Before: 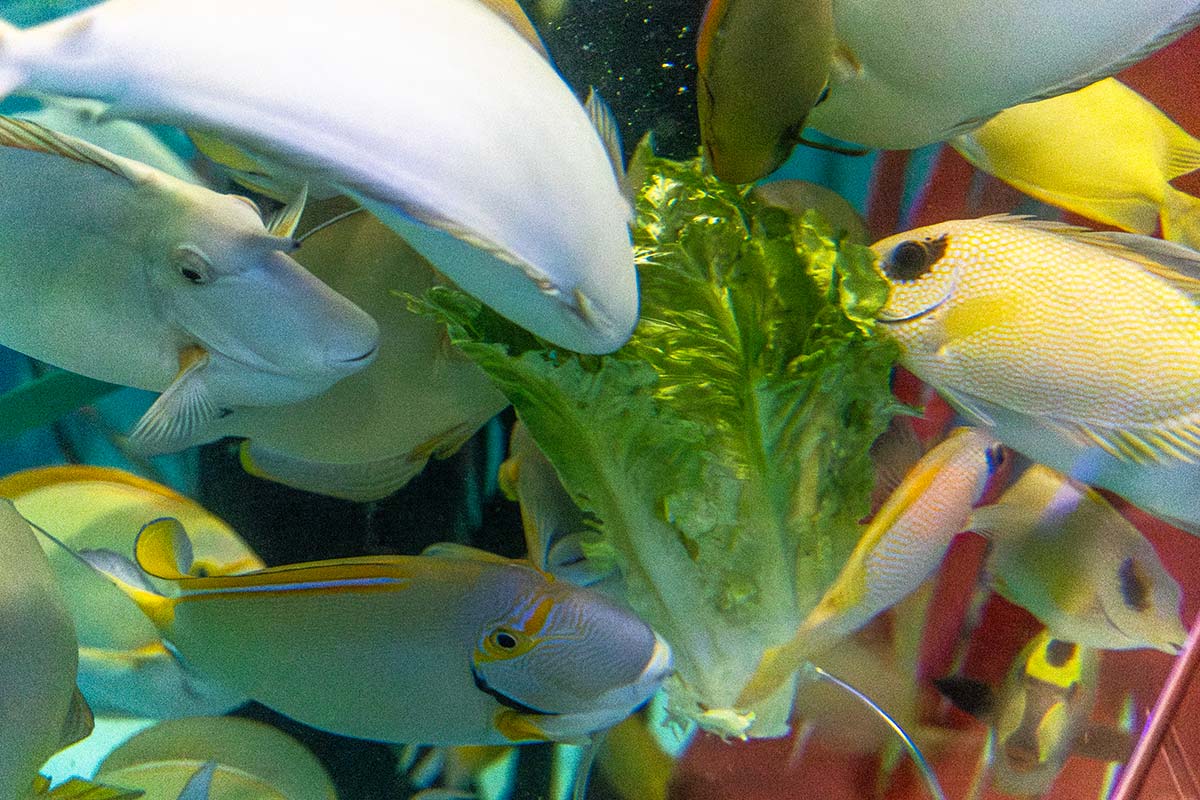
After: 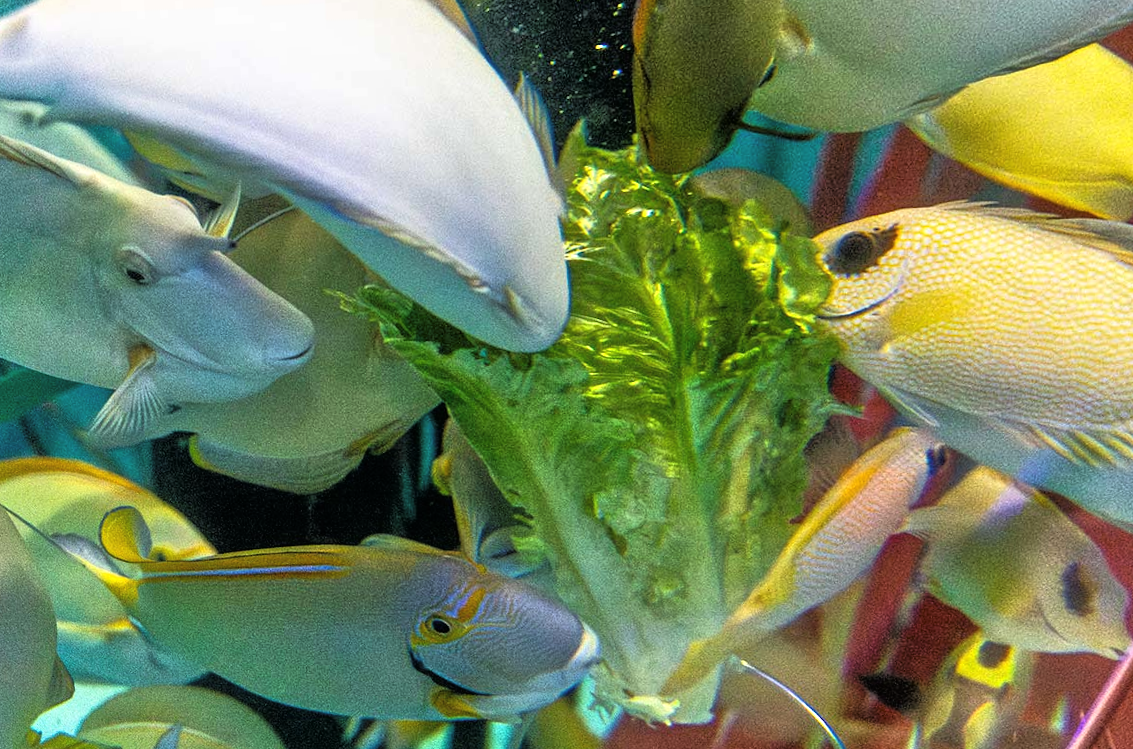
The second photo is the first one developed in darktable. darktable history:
tone curve: curves: ch0 [(0, 0) (0.153, 0.056) (1, 1)], color space Lab, linked channels, preserve colors none
tone equalizer: -7 EV 0.15 EV, -6 EV 0.6 EV, -5 EV 1.15 EV, -4 EV 1.33 EV, -3 EV 1.15 EV, -2 EV 0.6 EV, -1 EV 0.15 EV, mask exposure compensation -0.5 EV
rotate and perspective: rotation 0.062°, lens shift (vertical) 0.115, lens shift (horizontal) -0.133, crop left 0.047, crop right 0.94, crop top 0.061, crop bottom 0.94
